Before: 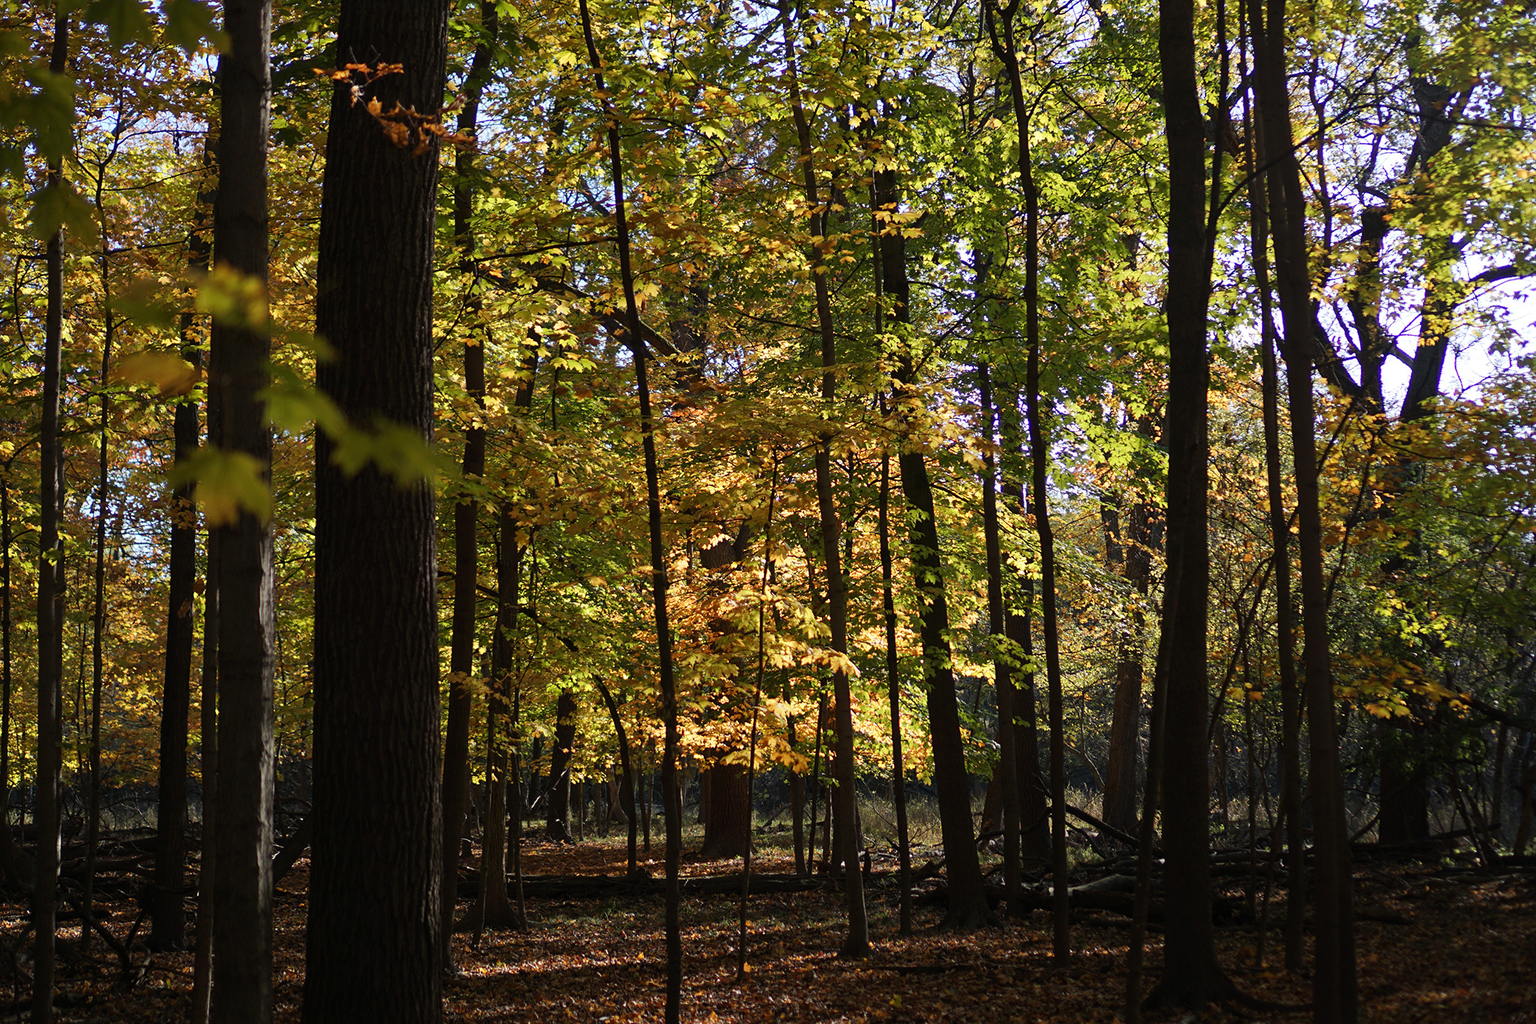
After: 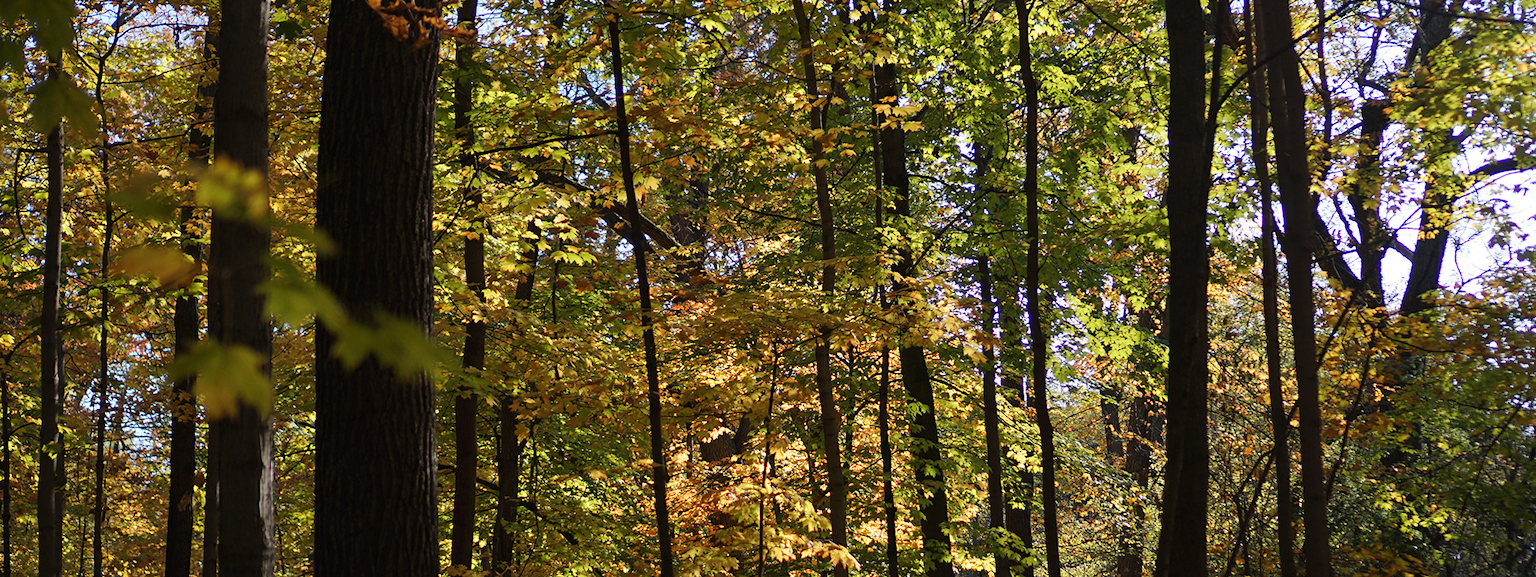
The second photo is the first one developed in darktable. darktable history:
crop and rotate: top 10.491%, bottom 33.072%
